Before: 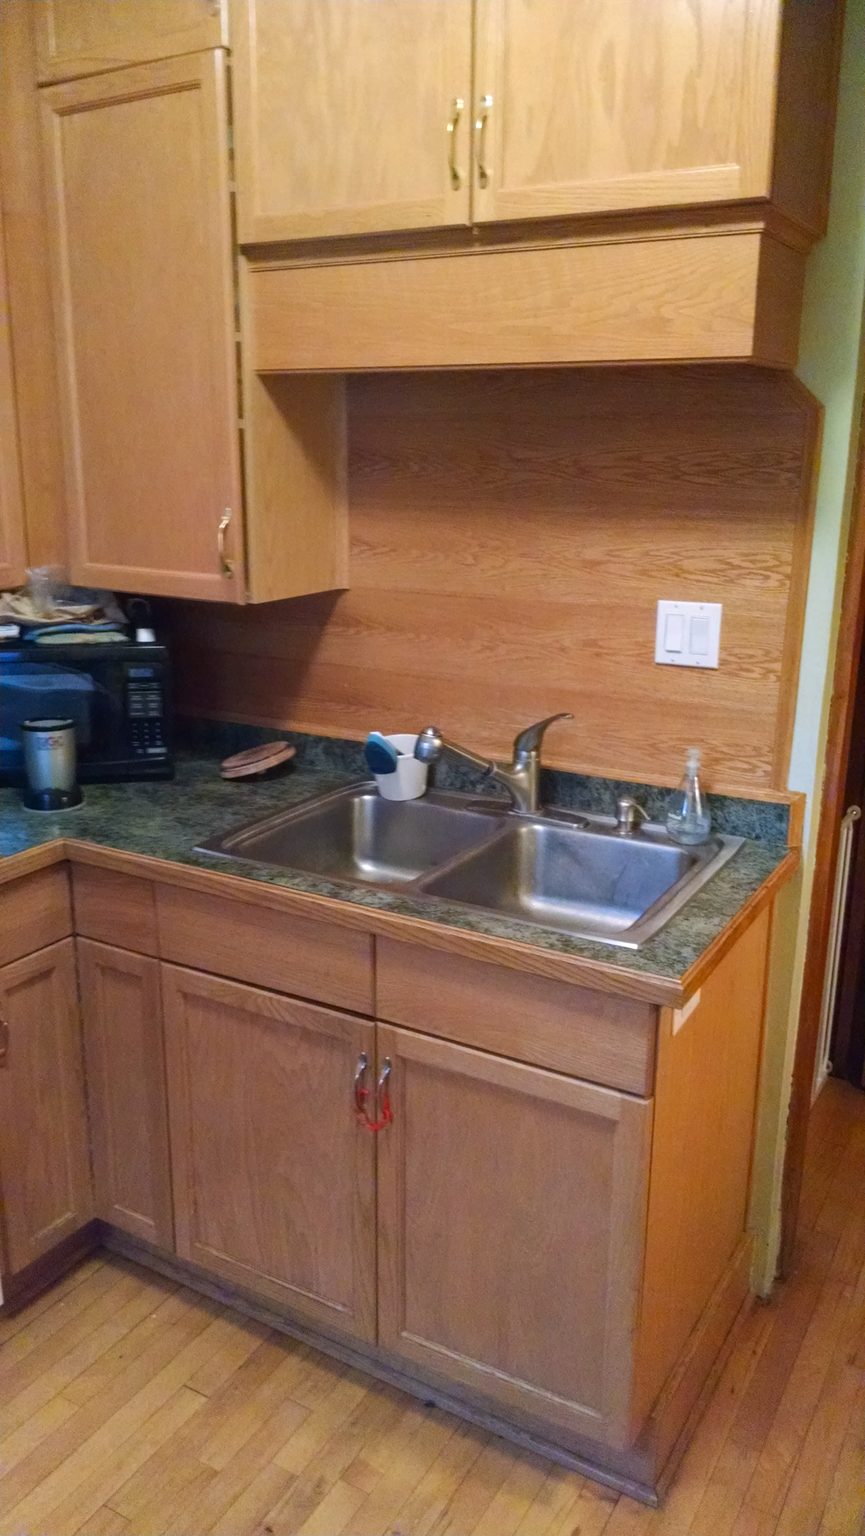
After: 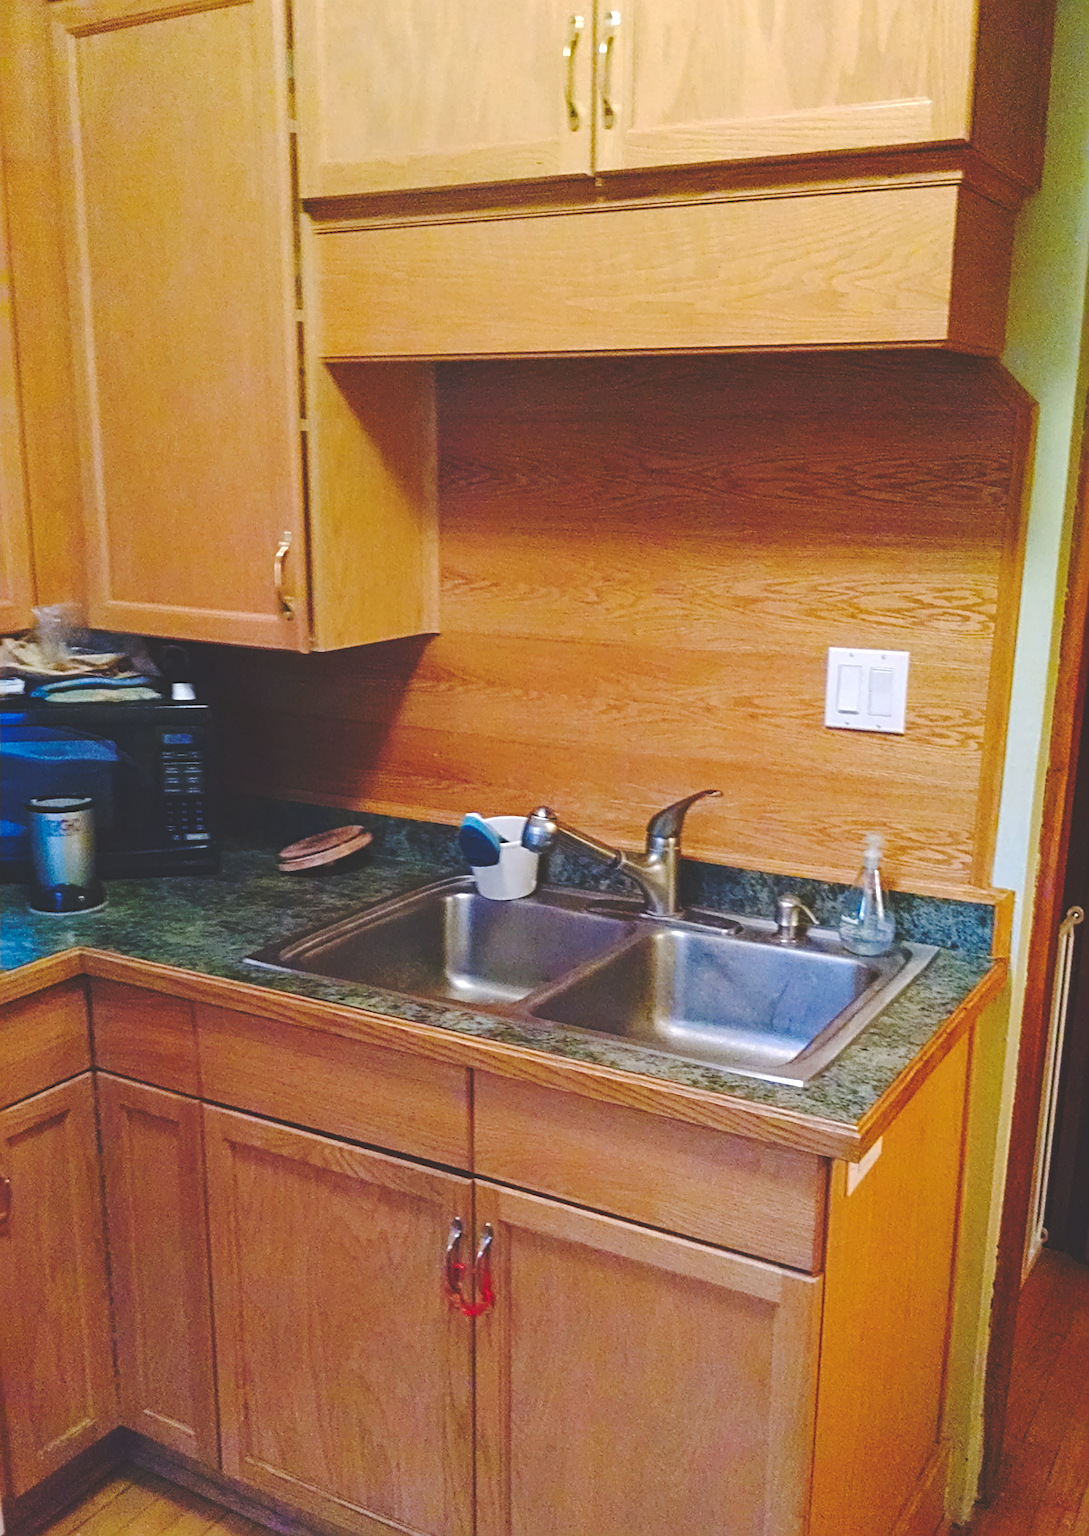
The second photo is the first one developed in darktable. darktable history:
color balance rgb: linear chroma grading › global chroma 8.12%, perceptual saturation grading › global saturation 9.07%, perceptual saturation grading › highlights -13.84%, perceptual saturation grading › mid-tones 14.88%, perceptual saturation grading › shadows 22.8%, perceptual brilliance grading › highlights 2.61%, global vibrance 12.07%
sharpen: radius 2.584, amount 0.688
crop and rotate: top 5.667%, bottom 14.937%
base curve: curves: ch0 [(0, 0.024) (0.055, 0.065) (0.121, 0.166) (0.236, 0.319) (0.693, 0.726) (1, 1)], preserve colors none
